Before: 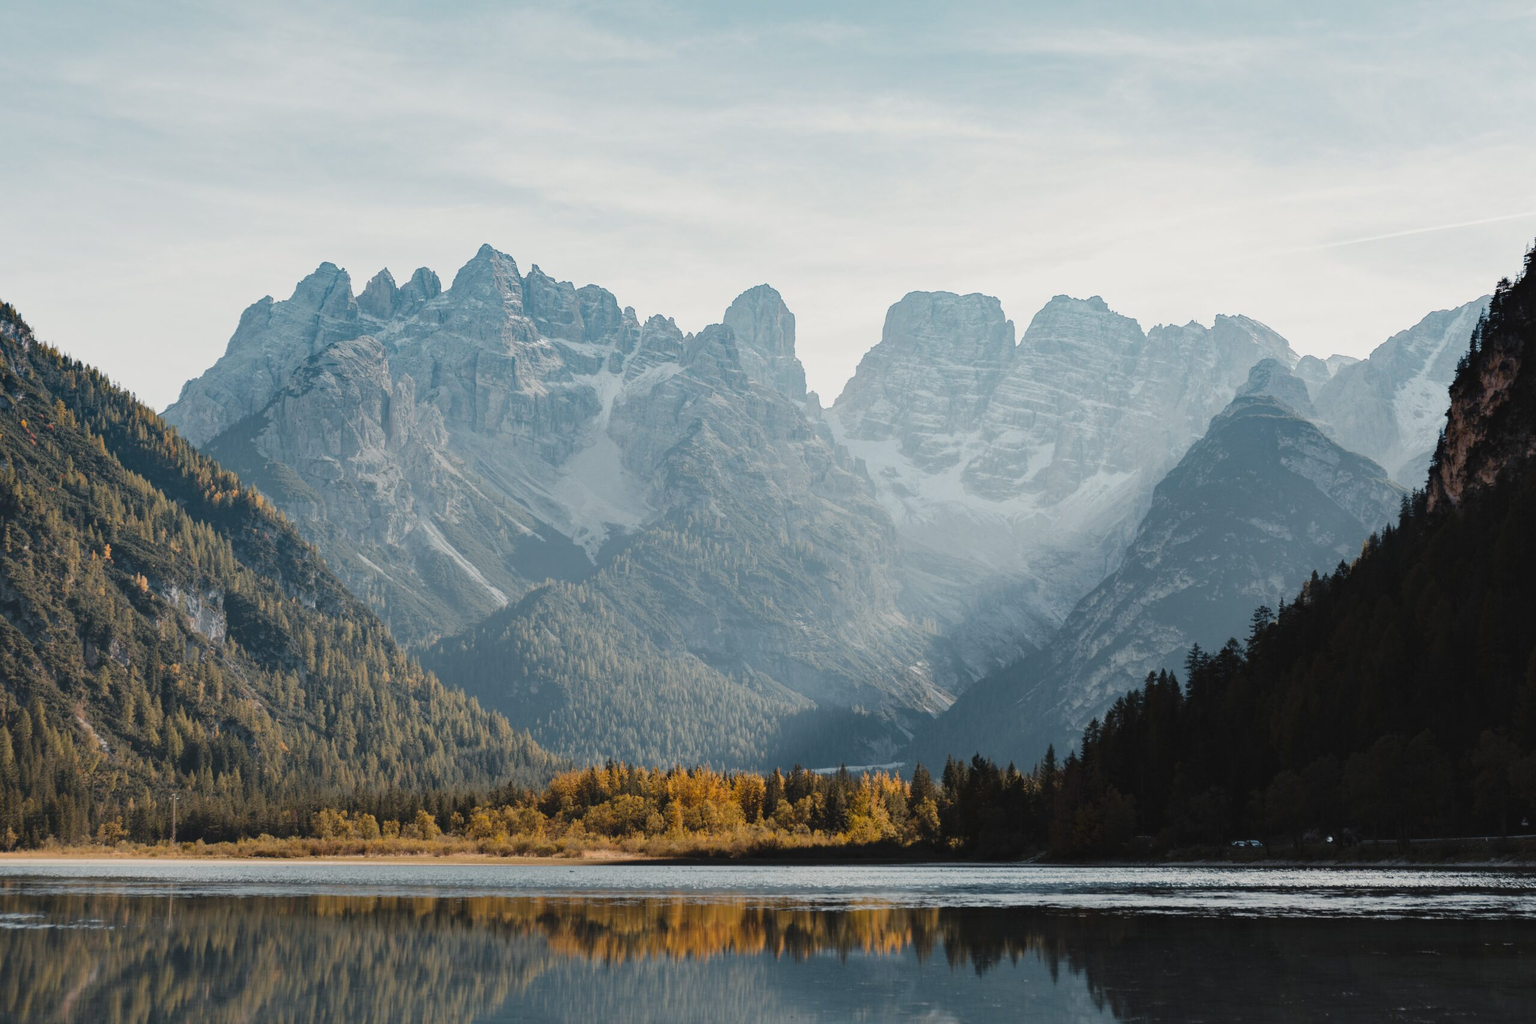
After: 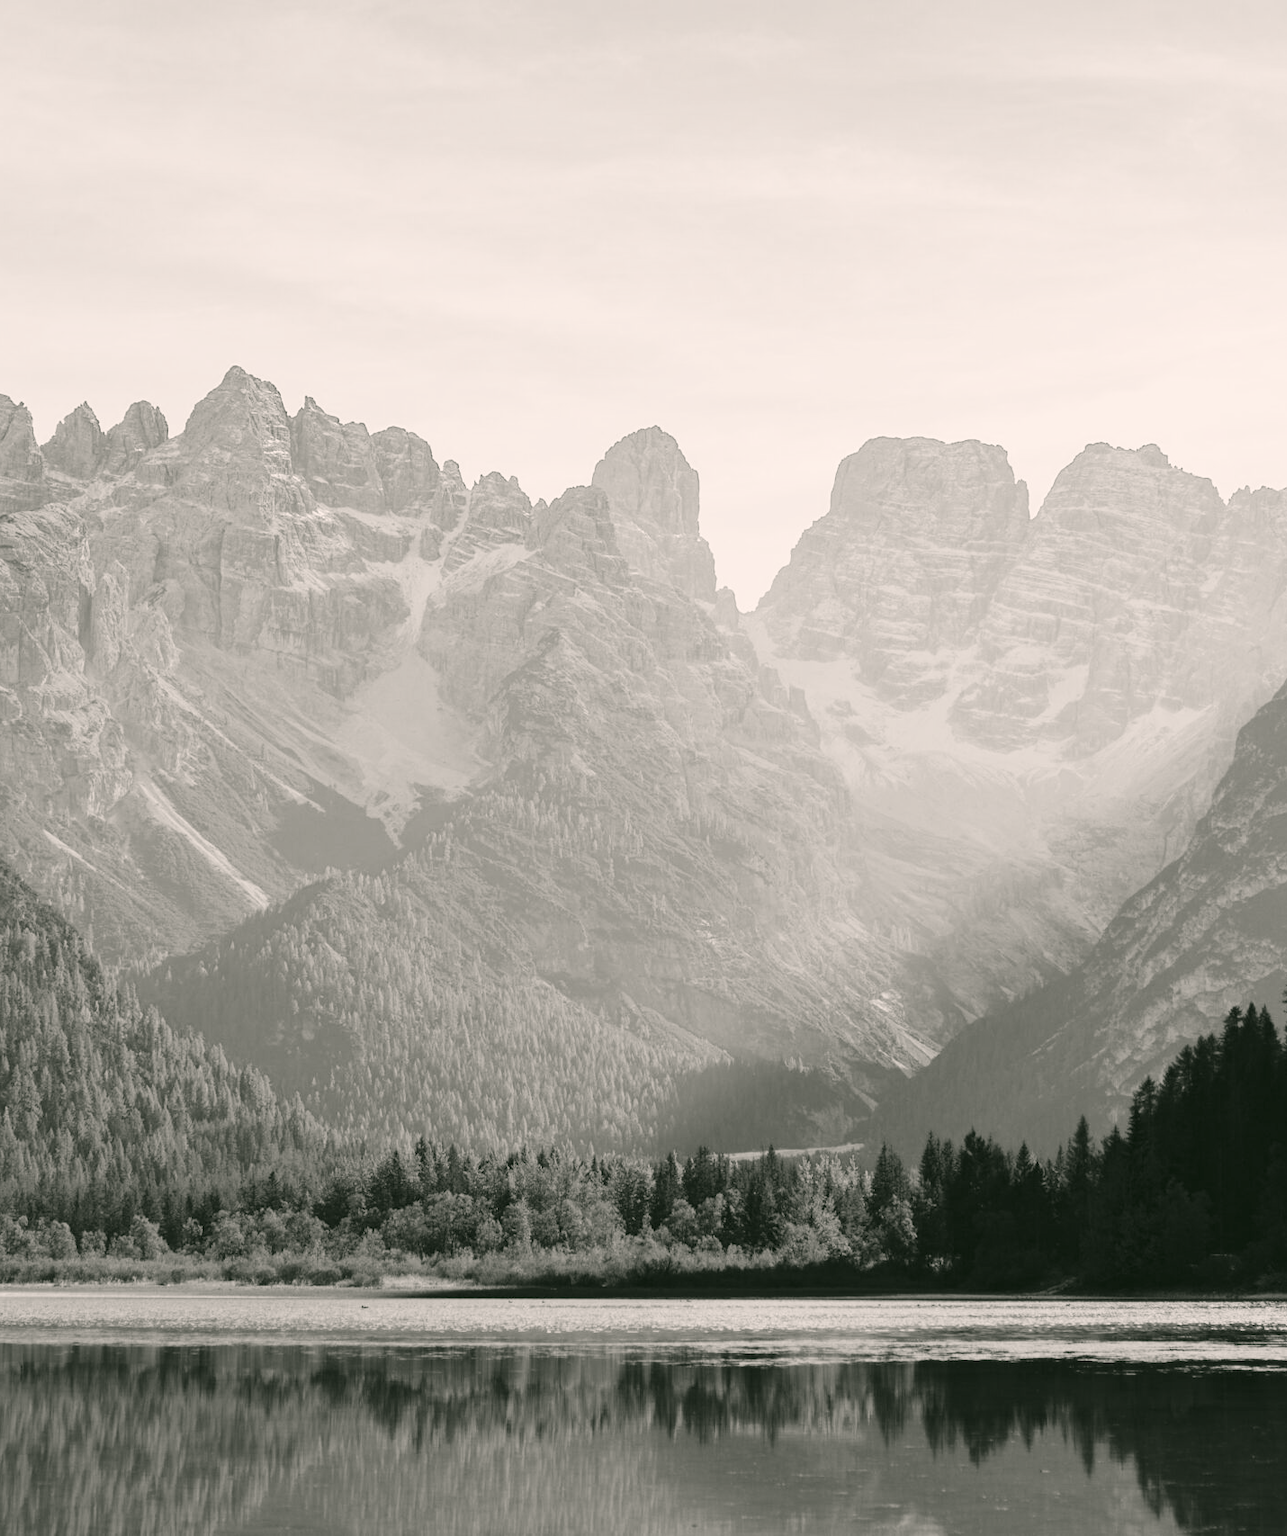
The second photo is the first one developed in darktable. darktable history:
color correction: highlights a* 4.39, highlights b* 4.94, shadows a* -7.24, shadows b* 4.89
color calibration: output gray [0.253, 0.26, 0.487, 0], gray › normalize channels true, illuminant Planckian (black body), x 0.376, y 0.374, temperature 4119.39 K, gamut compression 0.027
color balance rgb: linear chroma grading › global chroma 15.57%, perceptual saturation grading › global saturation 20.324%, perceptual saturation grading › highlights -19.992%, perceptual saturation grading › shadows 29.964%, global vibrance 20%
contrast brightness saturation: contrast 0.197, brightness 0.169, saturation 0.221
crop: left 21.423%, right 22.66%
